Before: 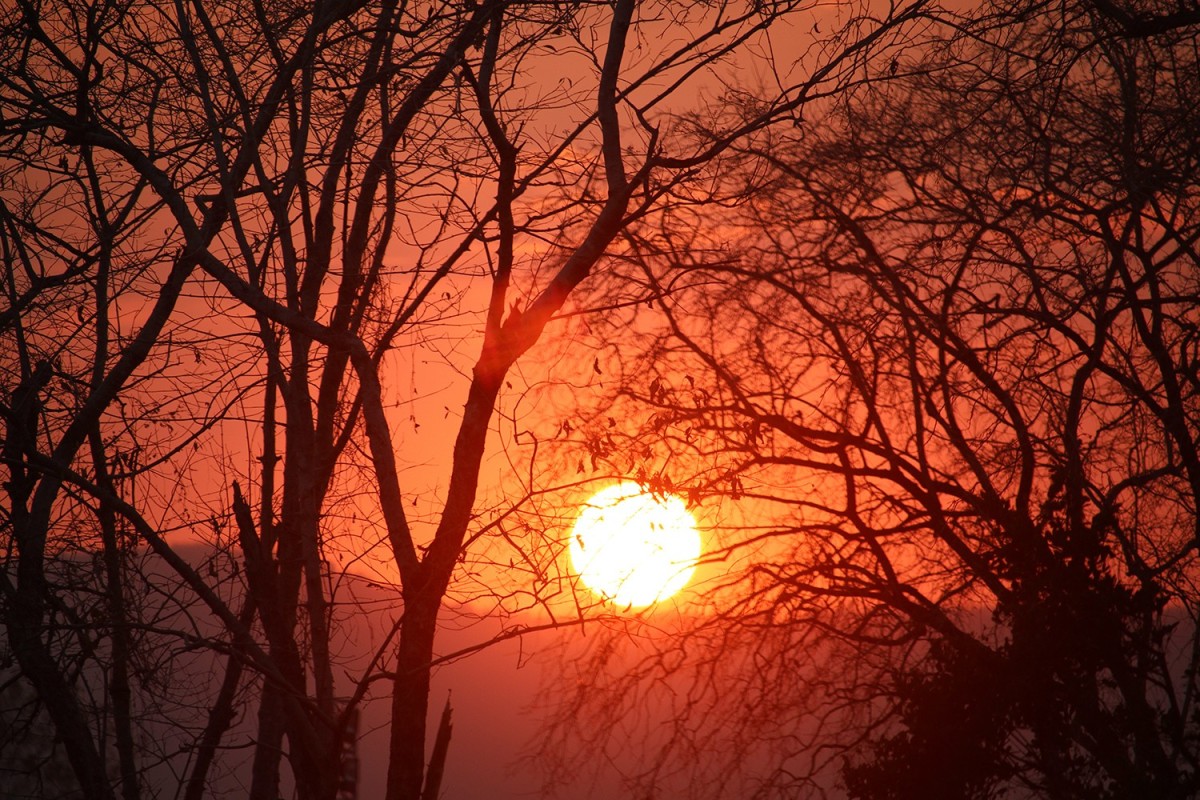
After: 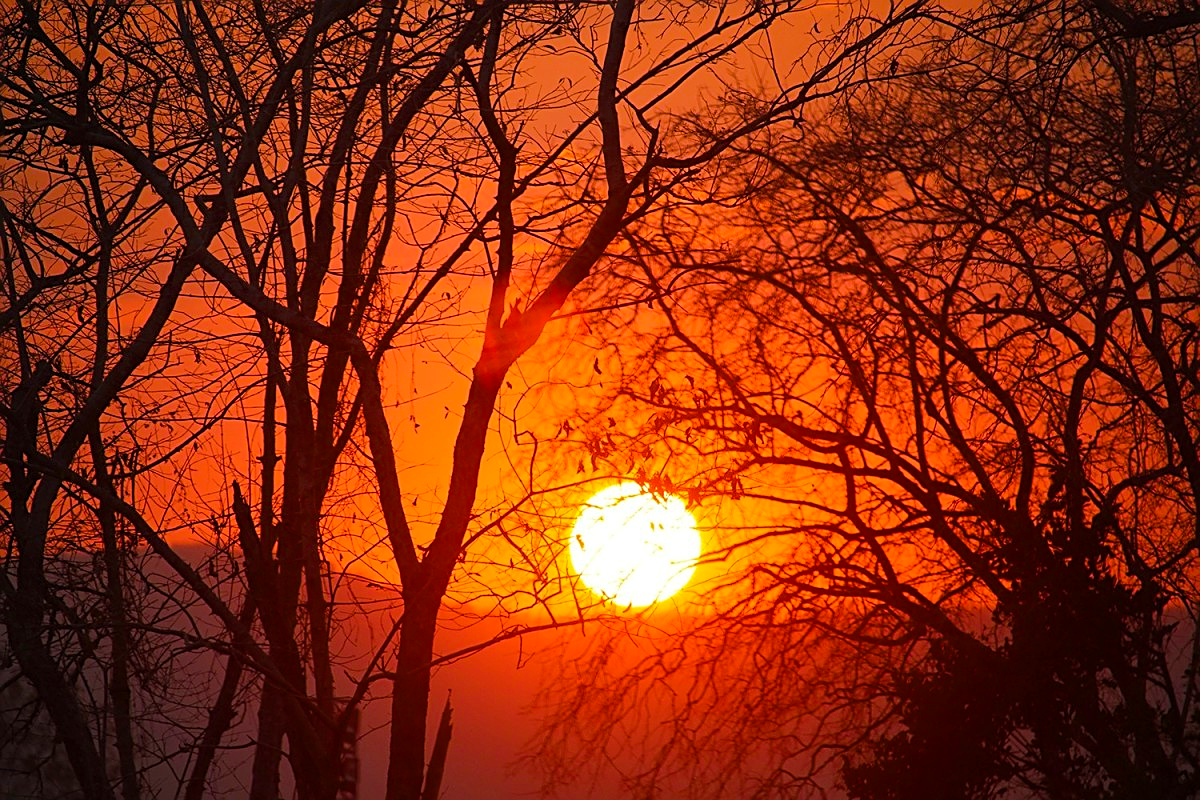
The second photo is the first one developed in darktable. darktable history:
sharpen: on, module defaults
color balance rgb: perceptual saturation grading › global saturation 25%, perceptual brilliance grading › mid-tones 10%, perceptual brilliance grading › shadows 15%, global vibrance 20%
